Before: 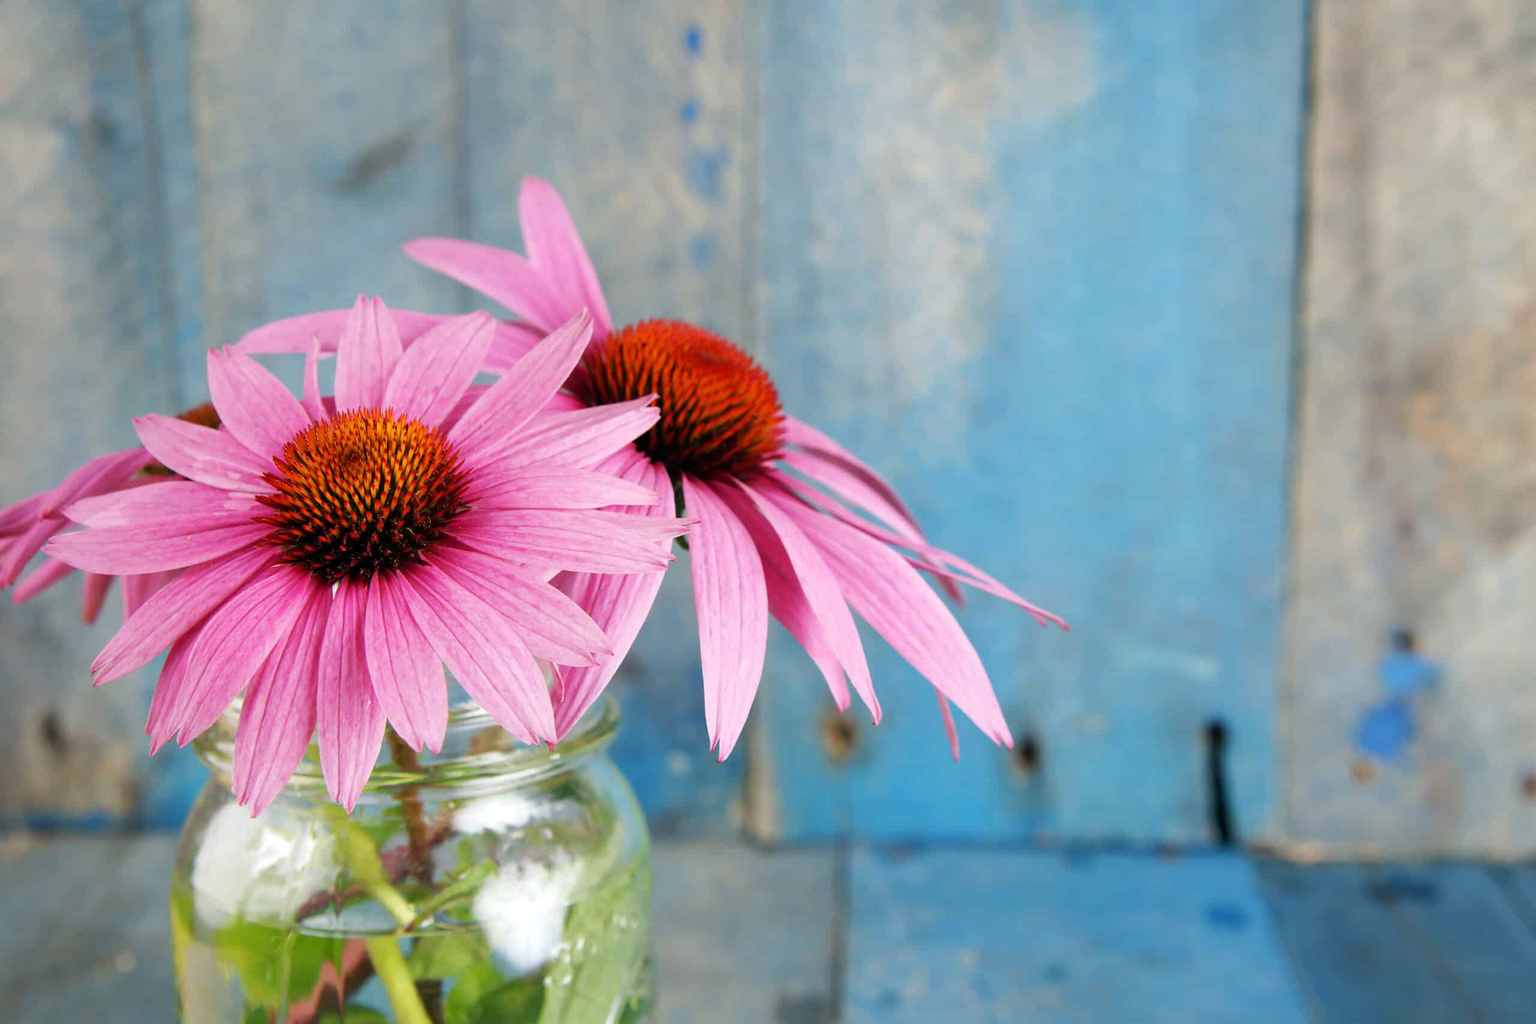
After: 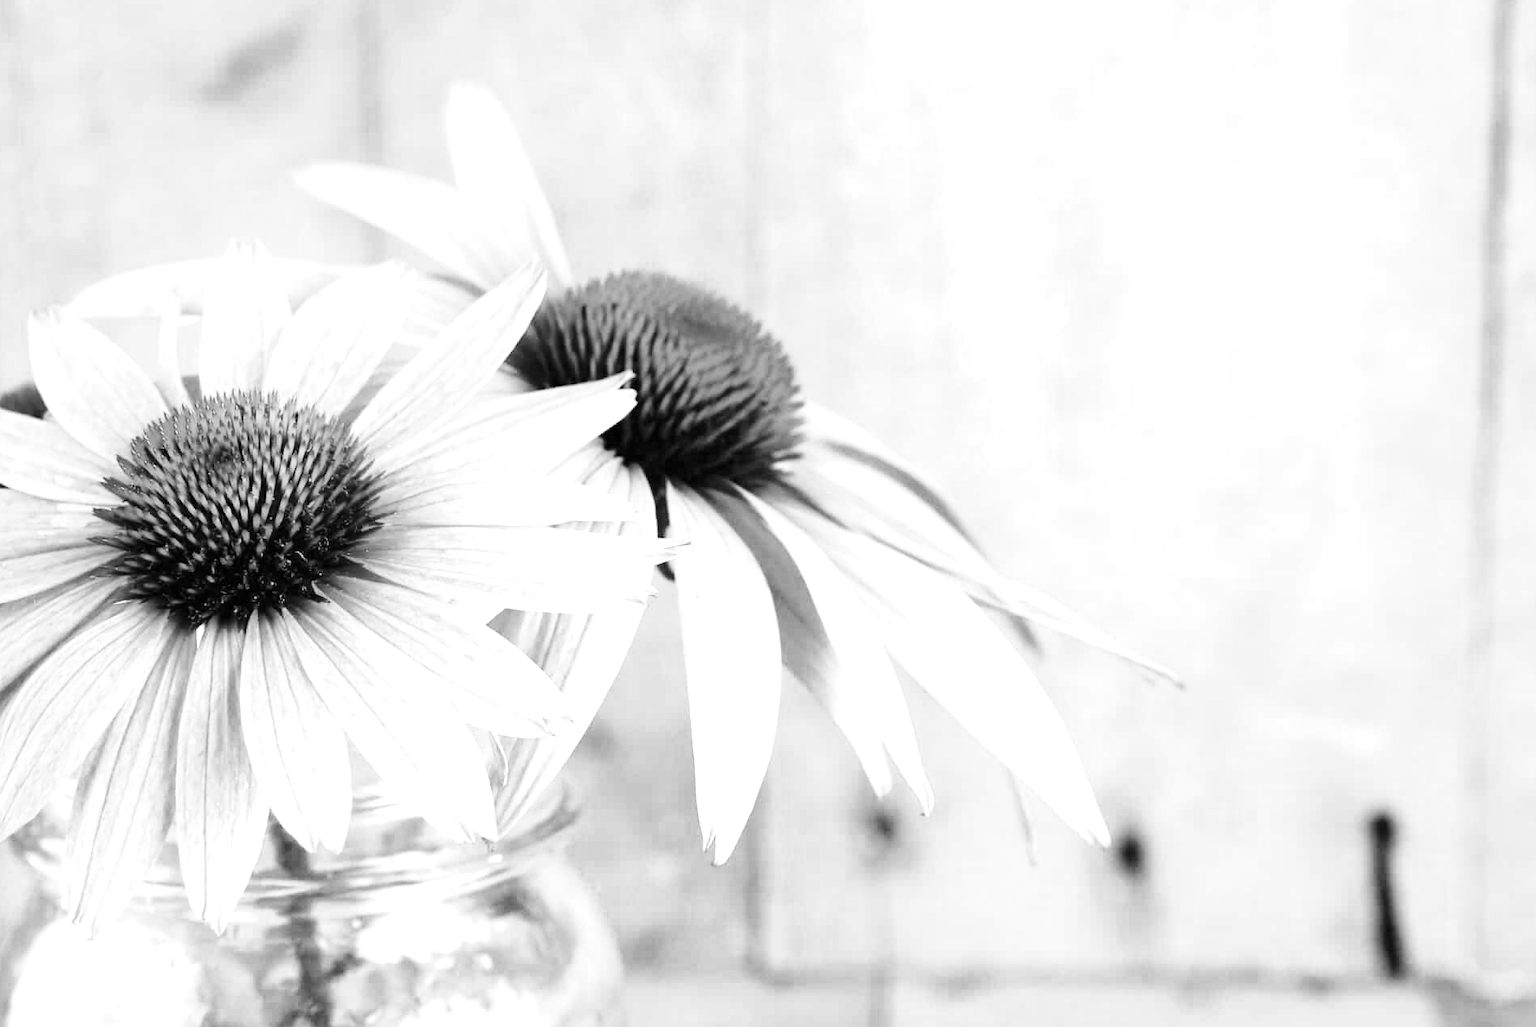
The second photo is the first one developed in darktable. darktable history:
exposure: black level correction 0, exposure 1.103 EV, compensate highlight preservation false
crop and rotate: left 12.12%, top 11.448%, right 13.337%, bottom 13.761%
color calibration: output gray [0.253, 0.26, 0.487, 0], illuminant as shot in camera, x 0.358, y 0.373, temperature 4628.91 K
base curve: curves: ch0 [(0, 0) (0.032, 0.025) (0.121, 0.166) (0.206, 0.329) (0.605, 0.79) (1, 1)], preserve colors none
